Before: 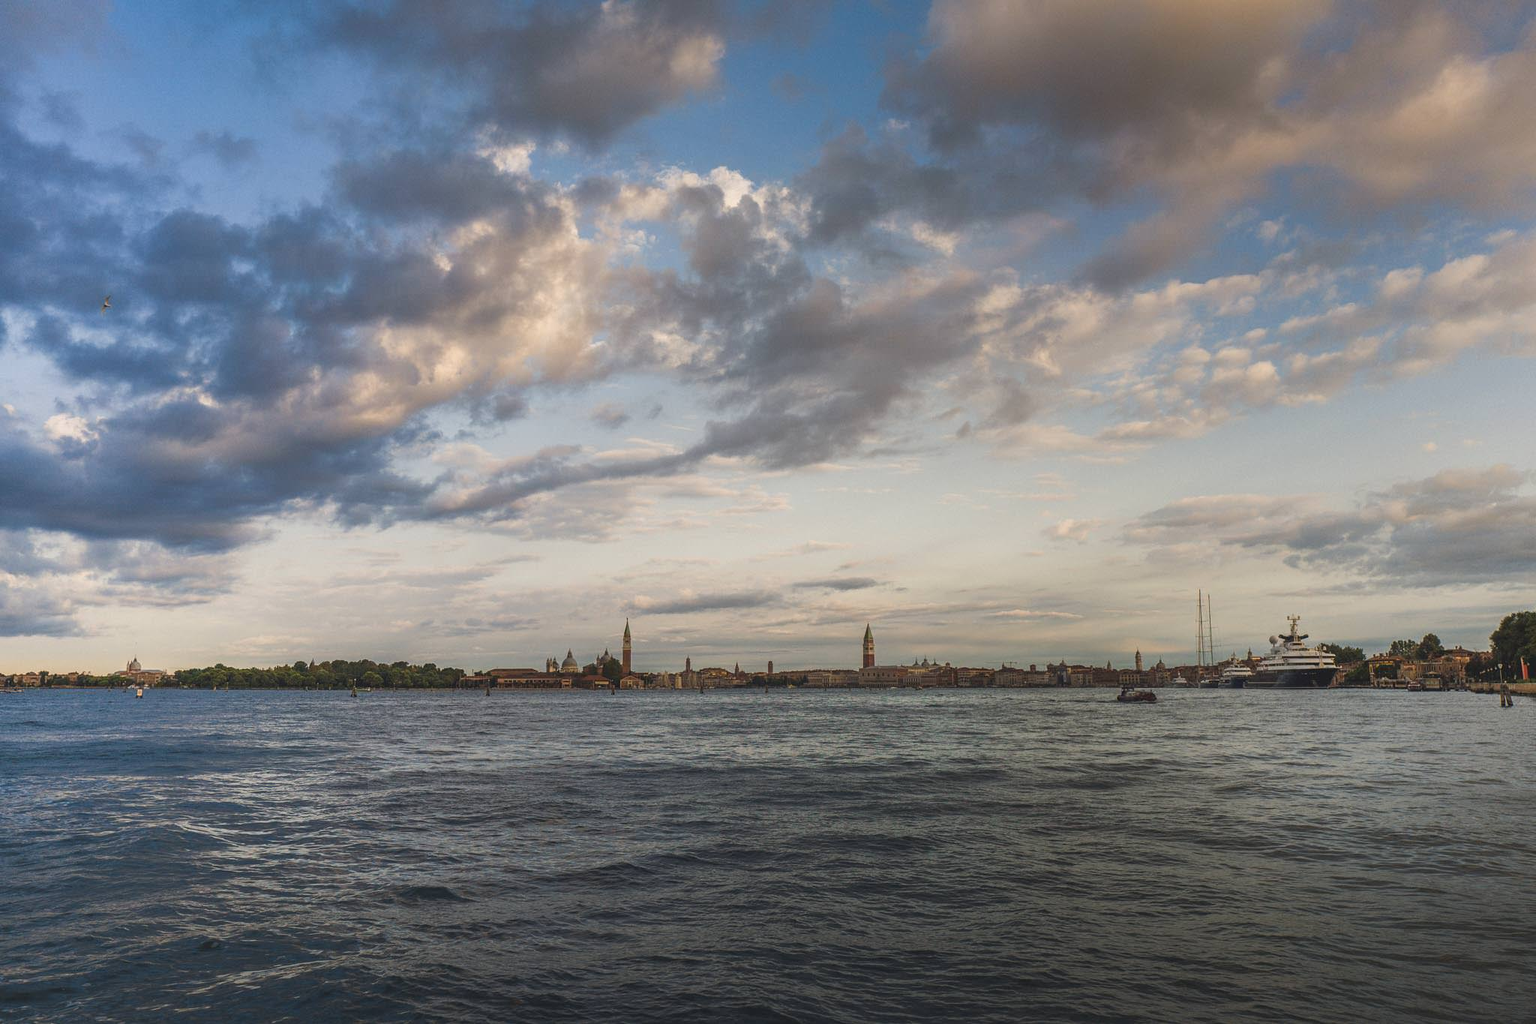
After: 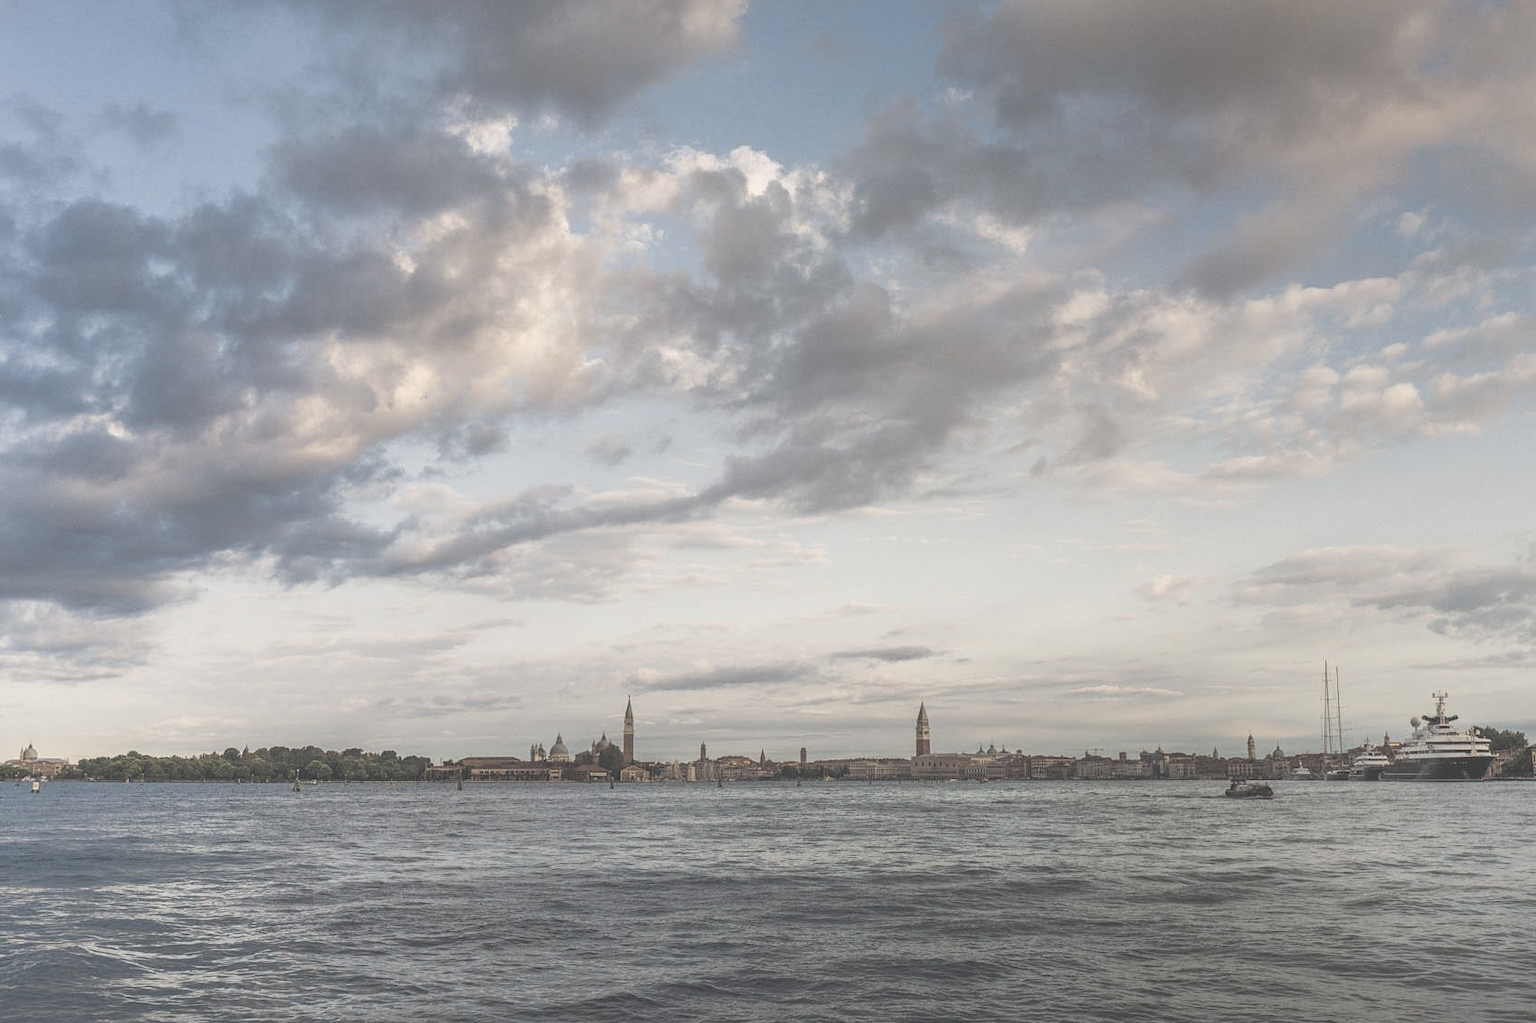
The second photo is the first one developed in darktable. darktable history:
crop and rotate: left 7.196%, top 4.574%, right 10.605%, bottom 13.178%
exposure: black level correction -0.008, exposure 0.067 EV, compensate highlight preservation false
contrast brightness saturation: brightness 0.18, saturation -0.5
